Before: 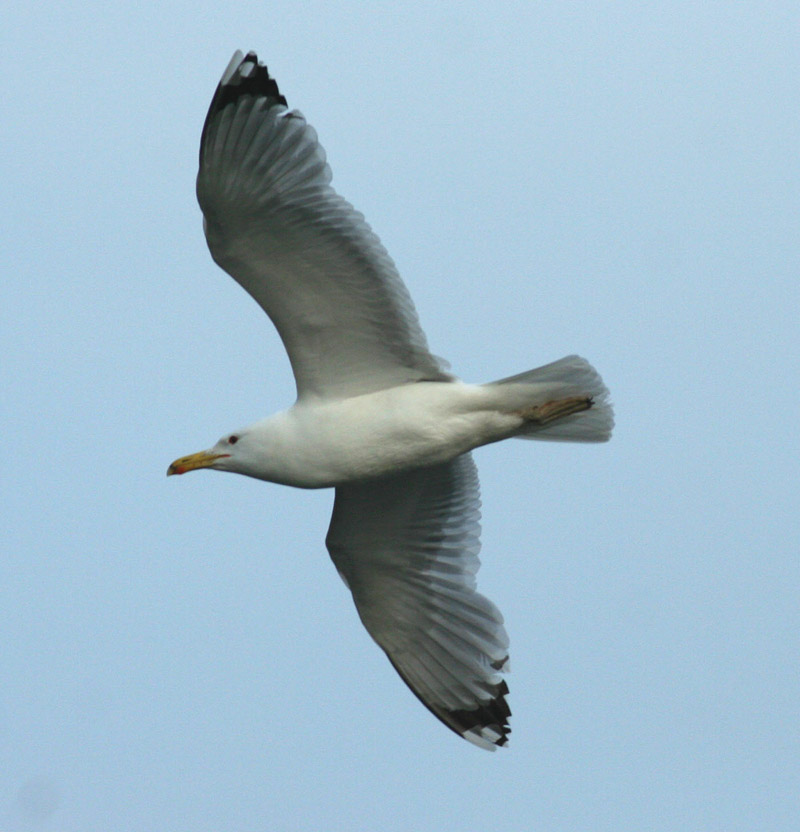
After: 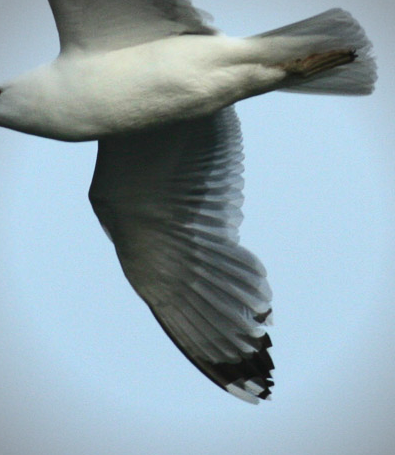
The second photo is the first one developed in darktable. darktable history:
contrast brightness saturation: contrast 0.22
vignetting: on, module defaults
crop: left 29.672%, top 41.786%, right 20.851%, bottom 3.487%
